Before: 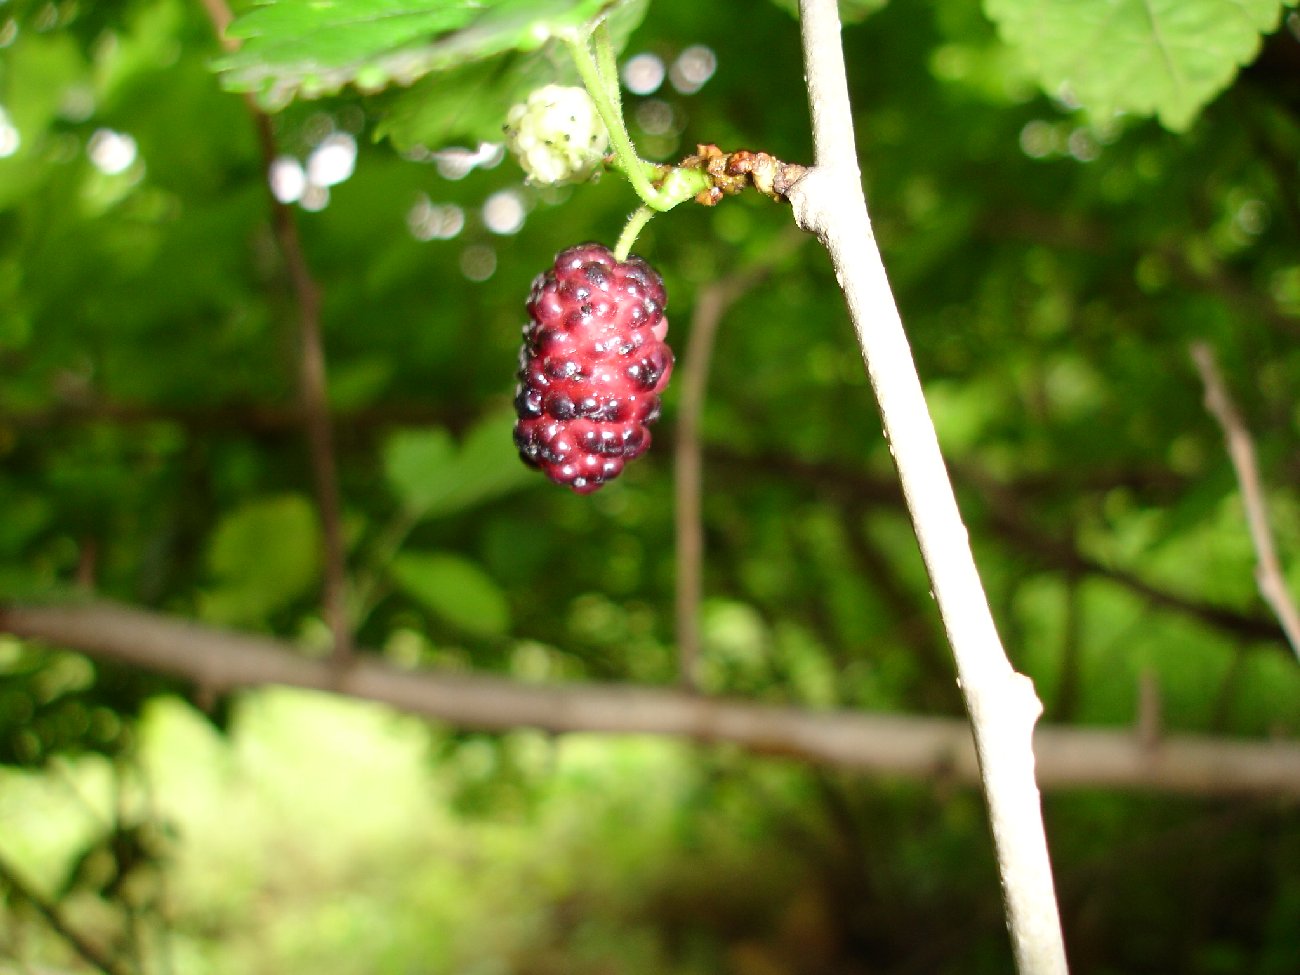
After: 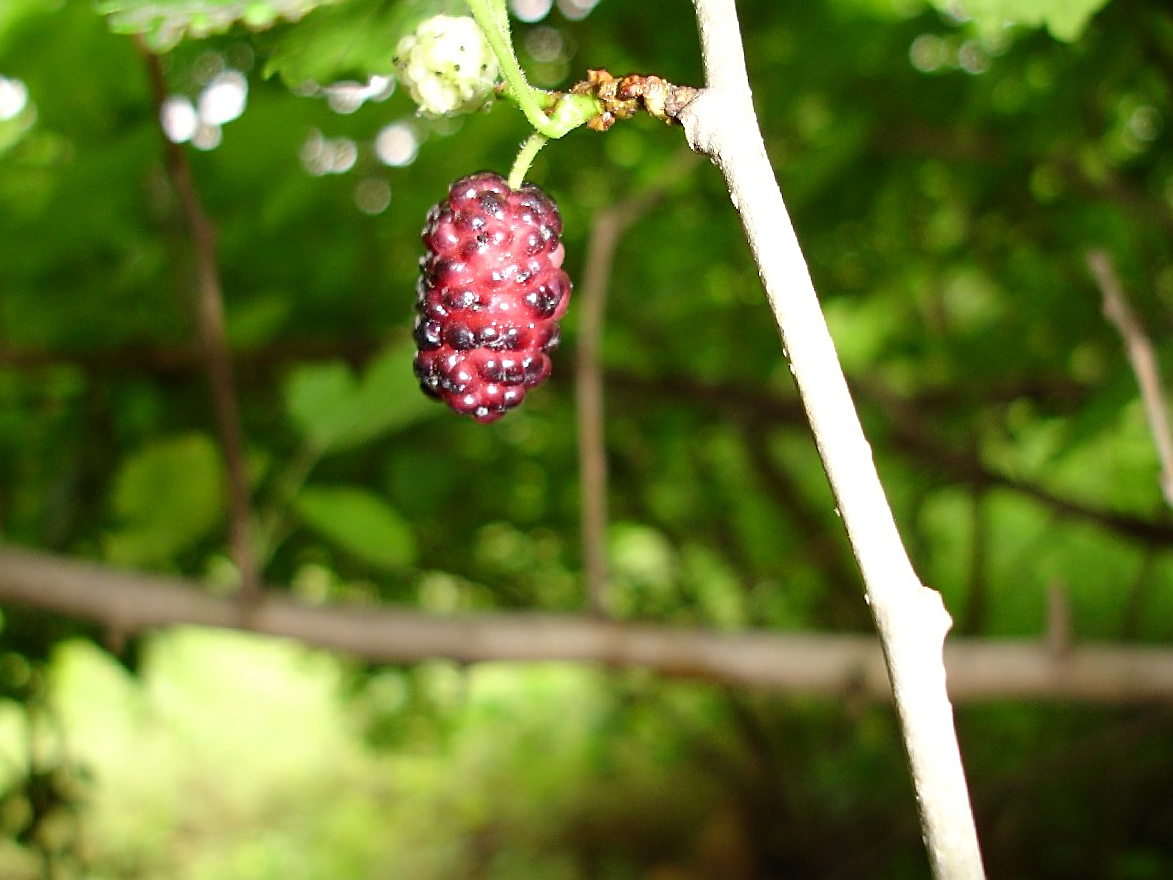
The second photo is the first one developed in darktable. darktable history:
sharpen: on, module defaults
crop and rotate: angle 1.96°, left 5.673%, top 5.673%
